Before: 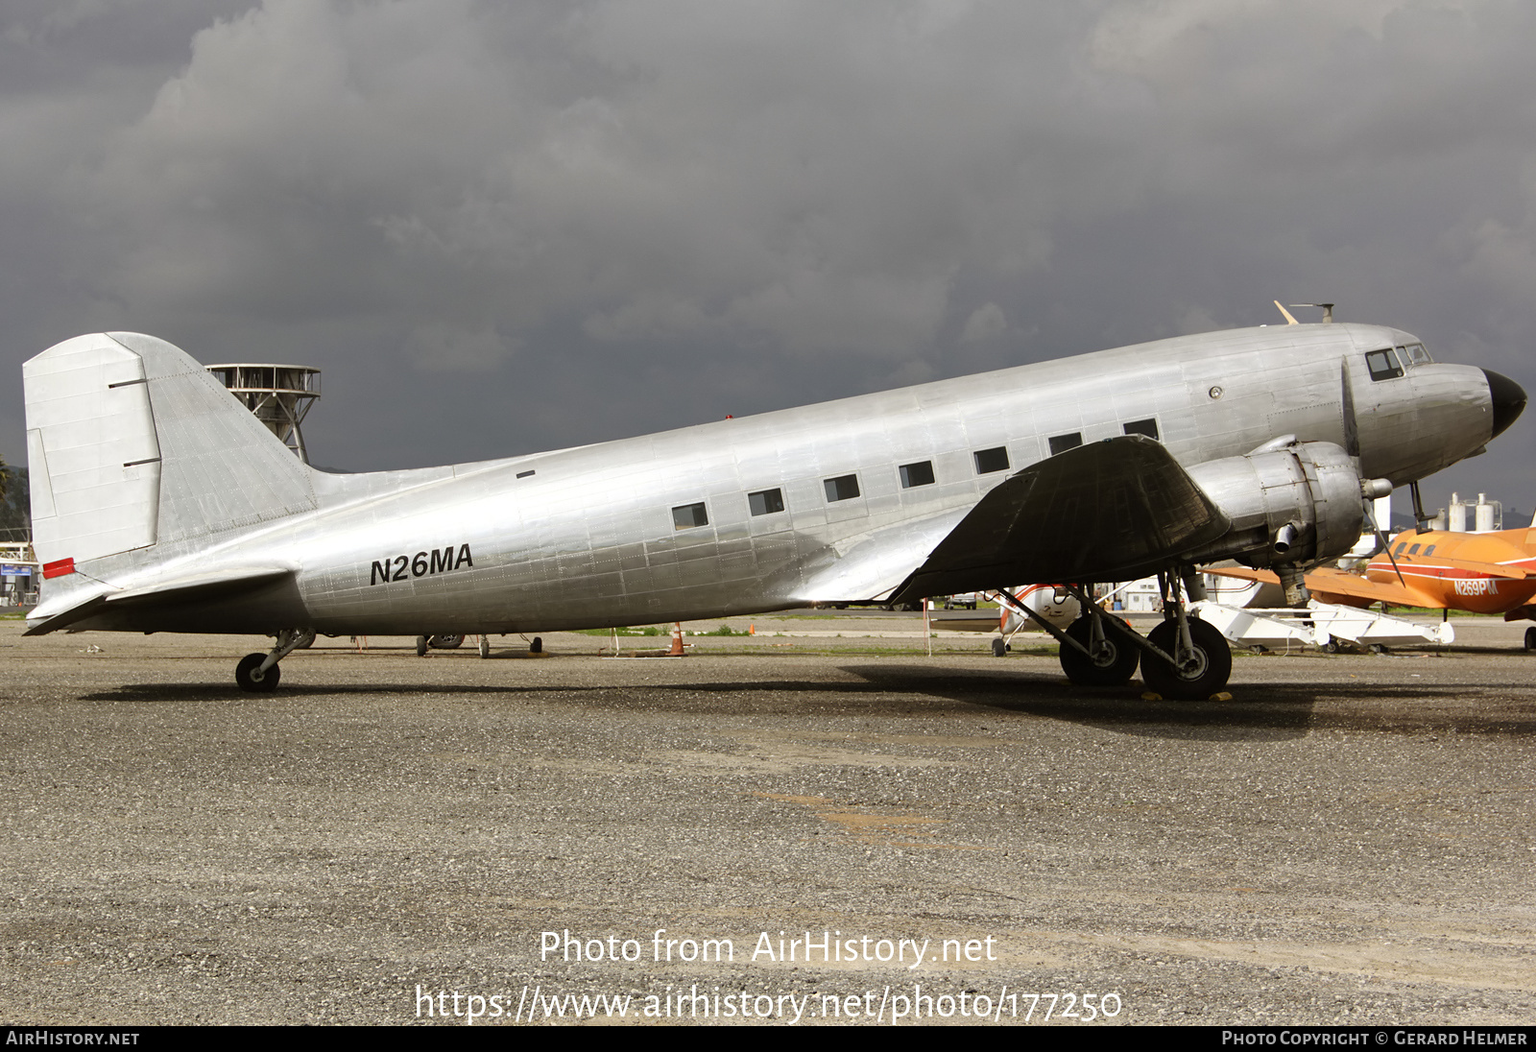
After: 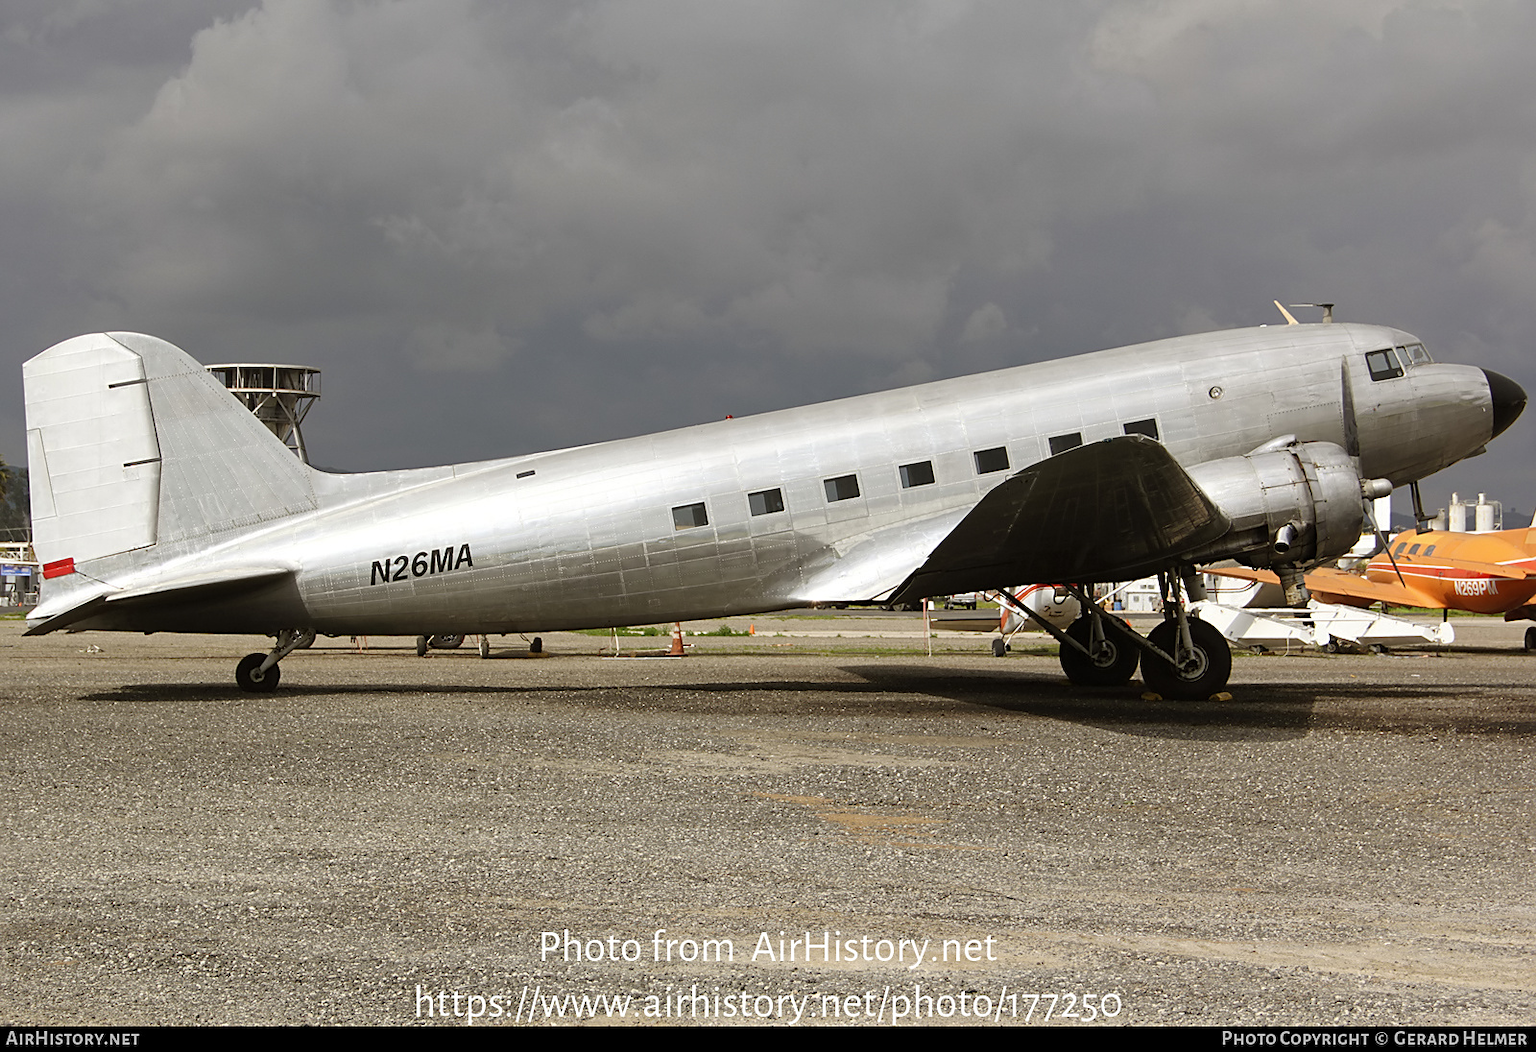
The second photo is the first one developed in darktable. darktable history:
shadows and highlights: shadows 25.01, highlights -25.73
sharpen: radius 1.874, amount 0.392, threshold 1.306
